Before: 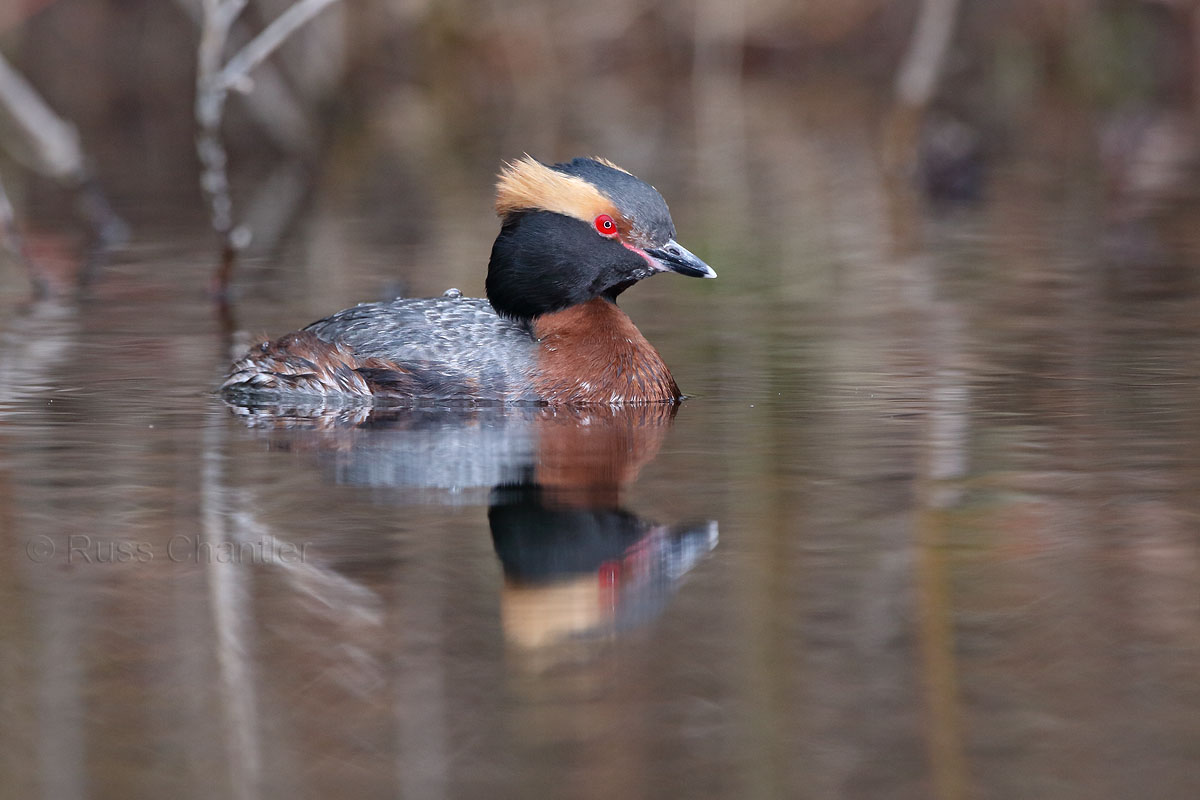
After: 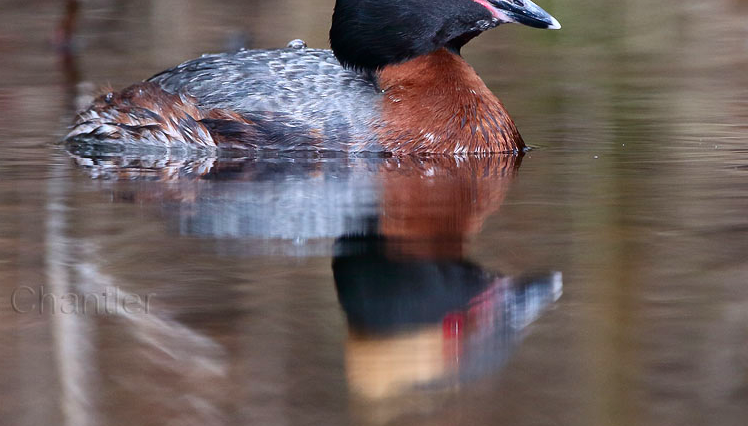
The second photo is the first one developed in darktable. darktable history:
exposure: exposure -0.04 EV, compensate highlight preservation false
contrast brightness saturation: contrast 0.161, saturation 0.311
crop: left 13.013%, top 31.174%, right 24.652%, bottom 15.506%
